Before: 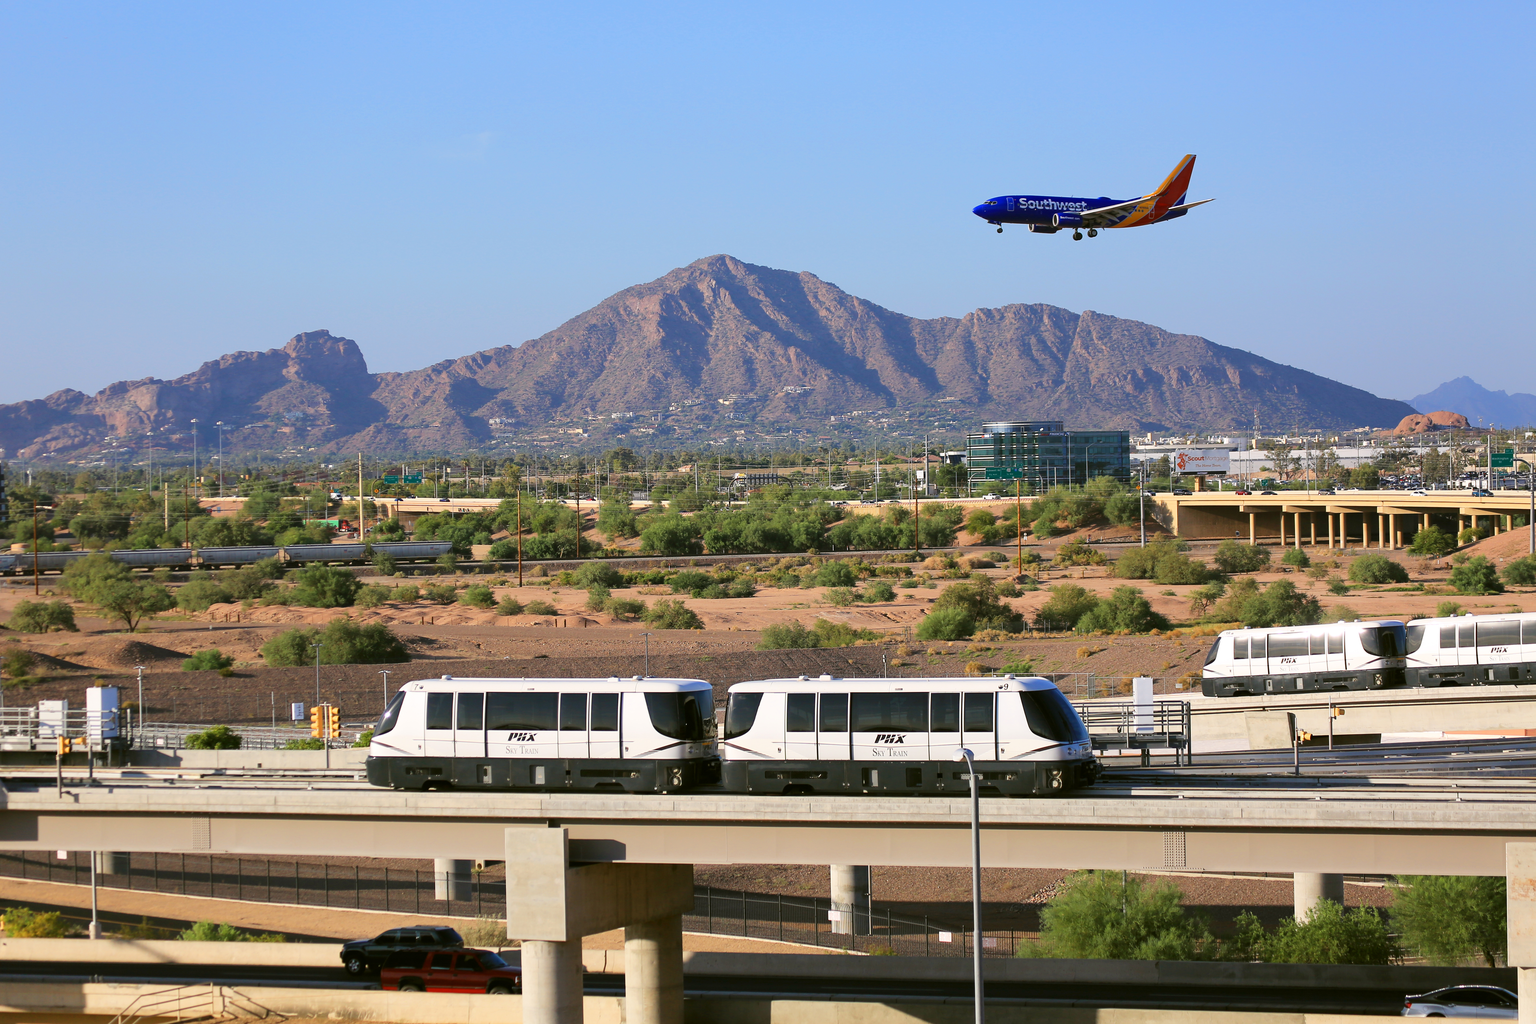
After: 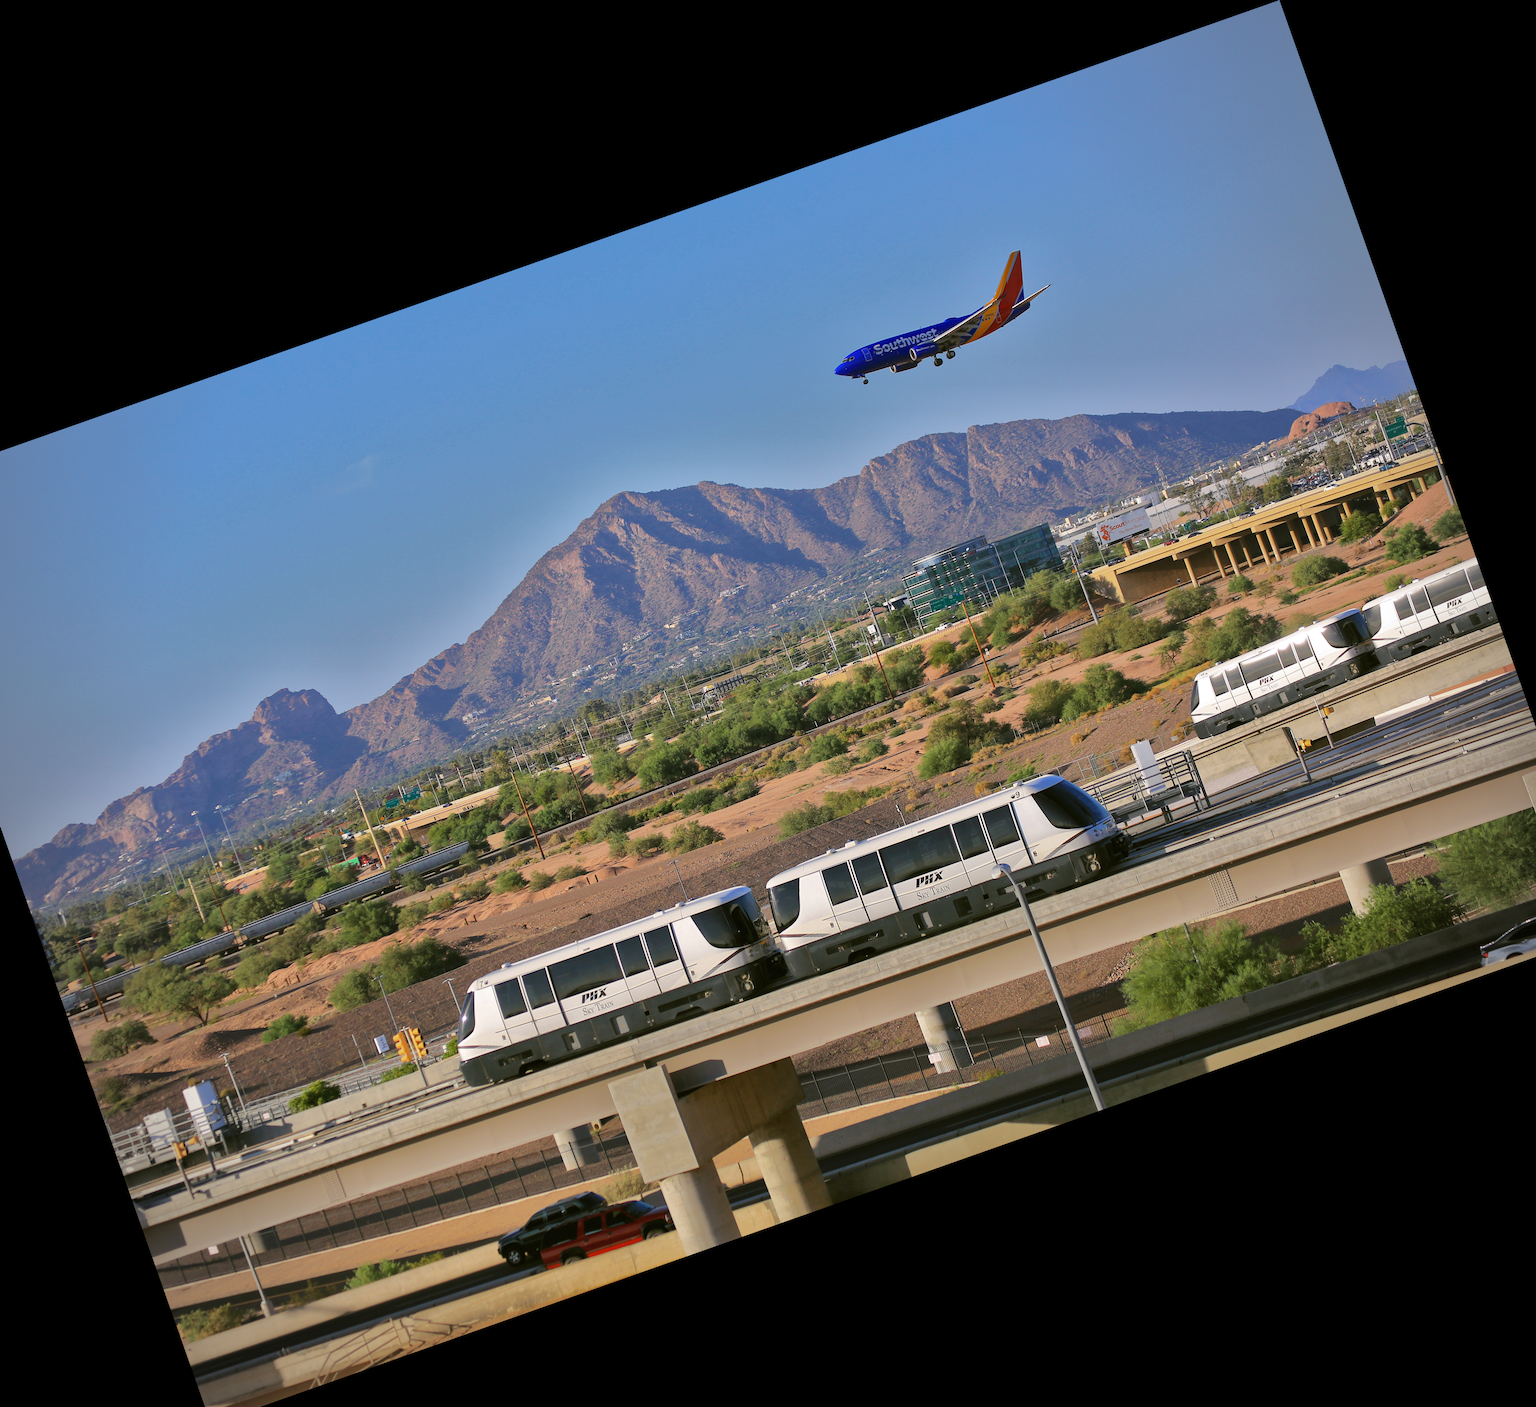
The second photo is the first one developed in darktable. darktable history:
crop and rotate: angle 19.43°, left 6.812%, right 4.125%, bottom 1.087%
shadows and highlights: shadows 38.43, highlights -74.54
vignetting: on, module defaults
